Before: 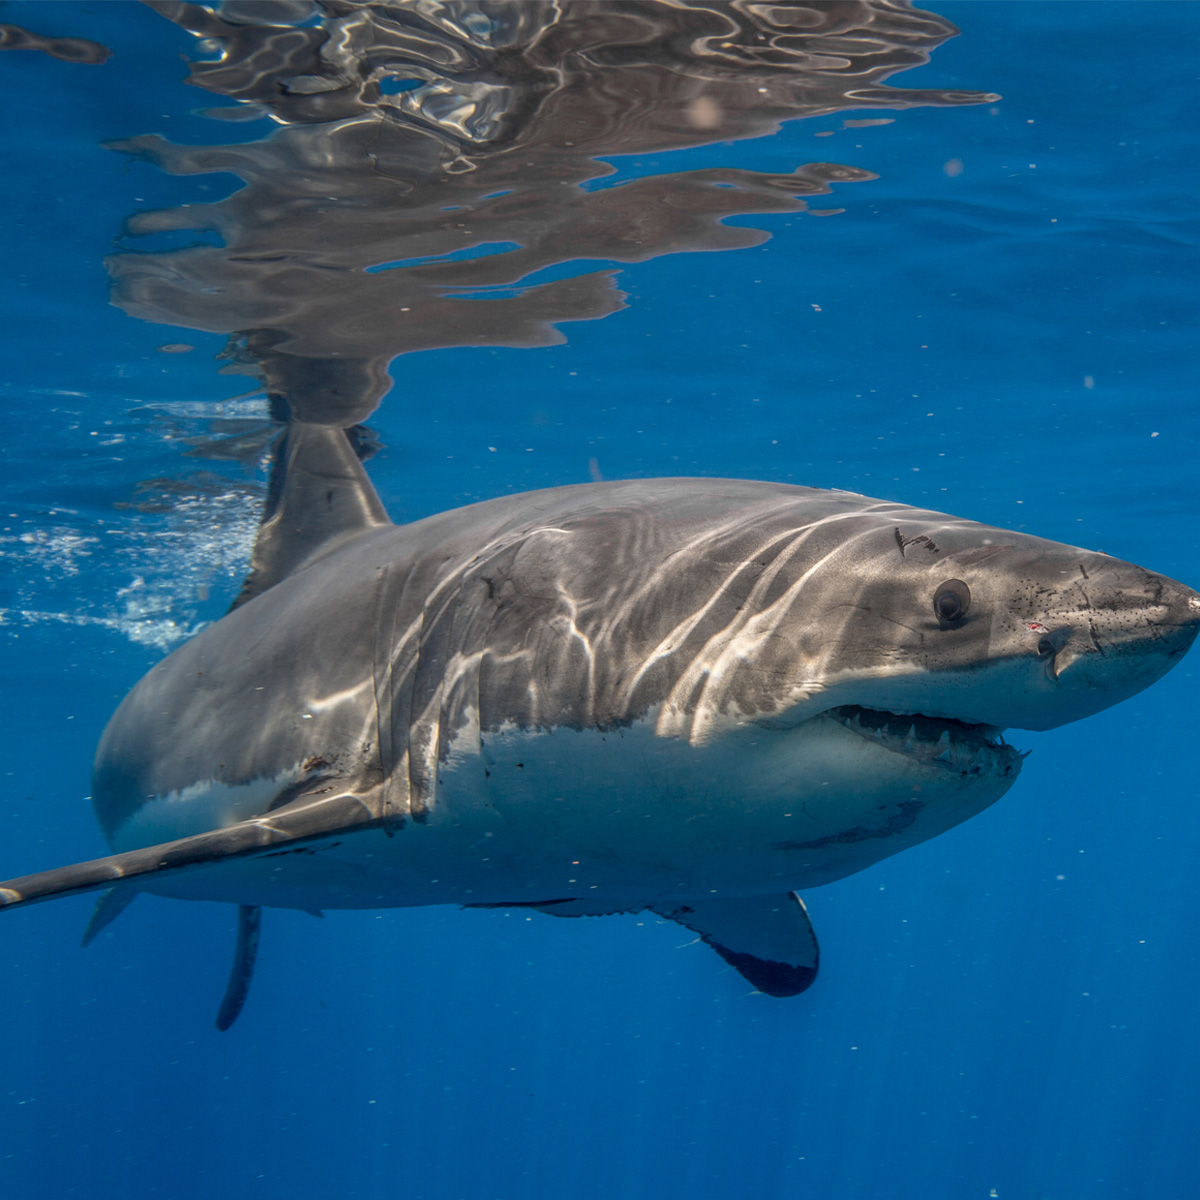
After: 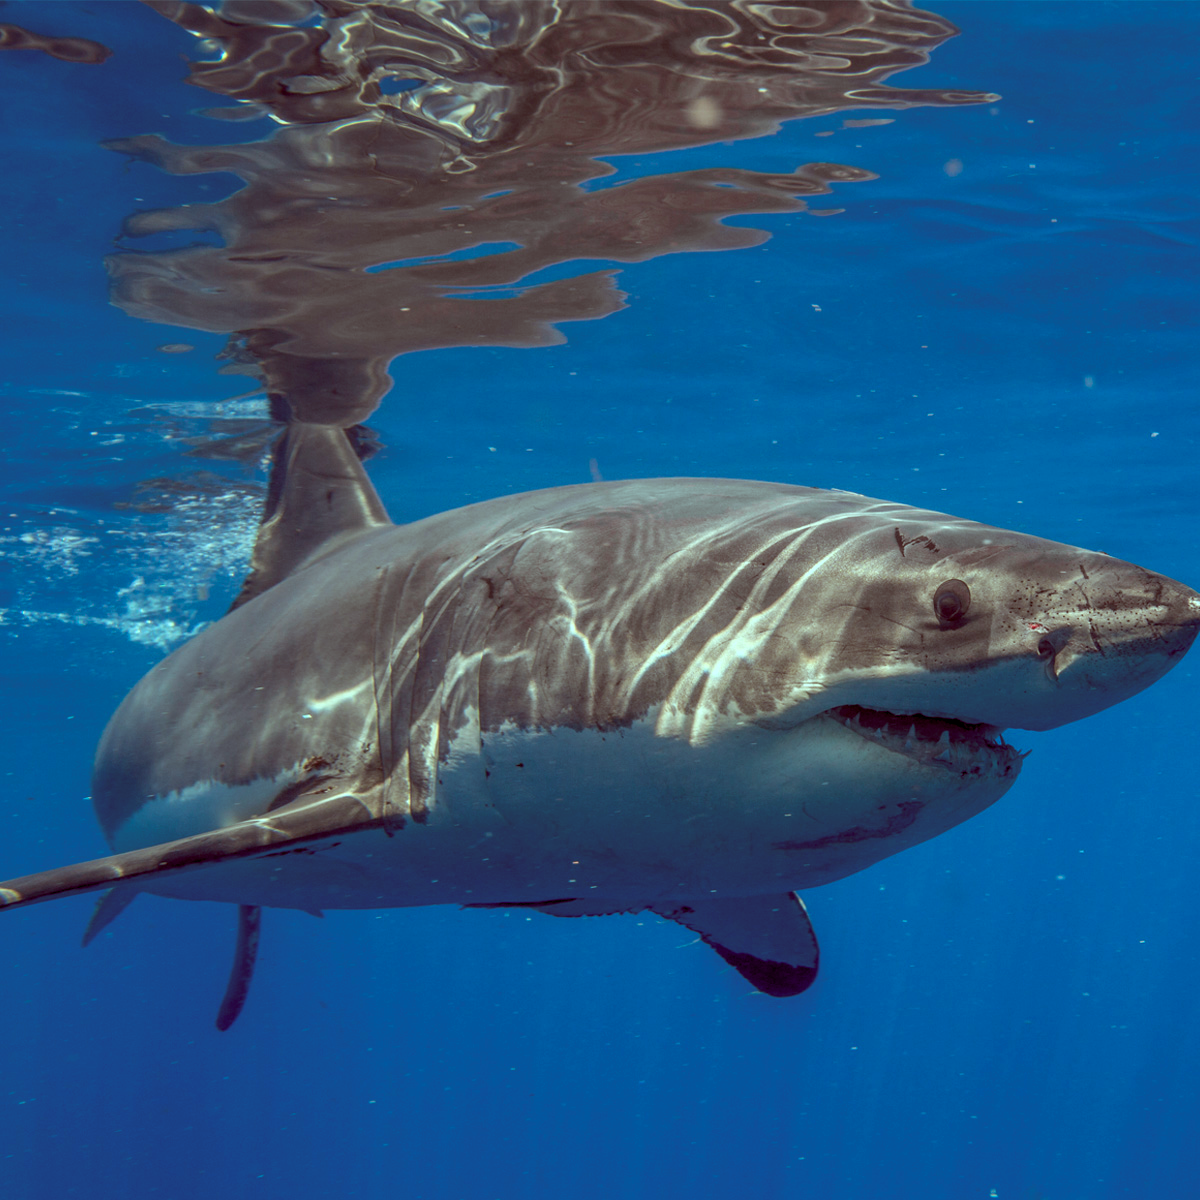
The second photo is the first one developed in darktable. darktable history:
color balance rgb: highlights gain › chroma 5.429%, highlights gain › hue 195.47°, global offset › luminance -0.218%, global offset › chroma 0.267%, linear chroma grading › global chroma 8.982%, perceptual saturation grading › global saturation 0.165%, contrast 4.138%
